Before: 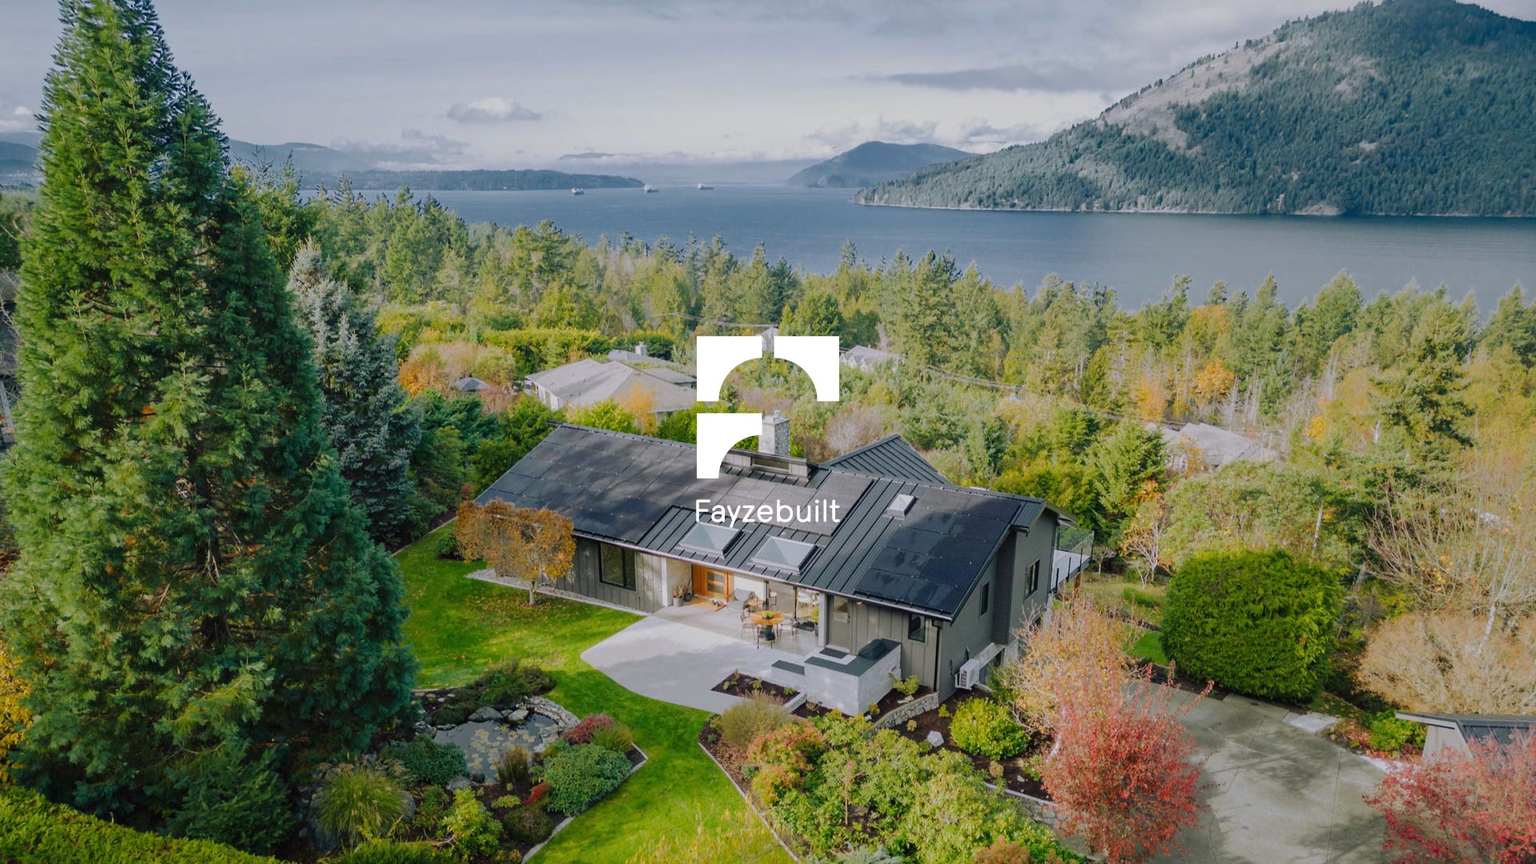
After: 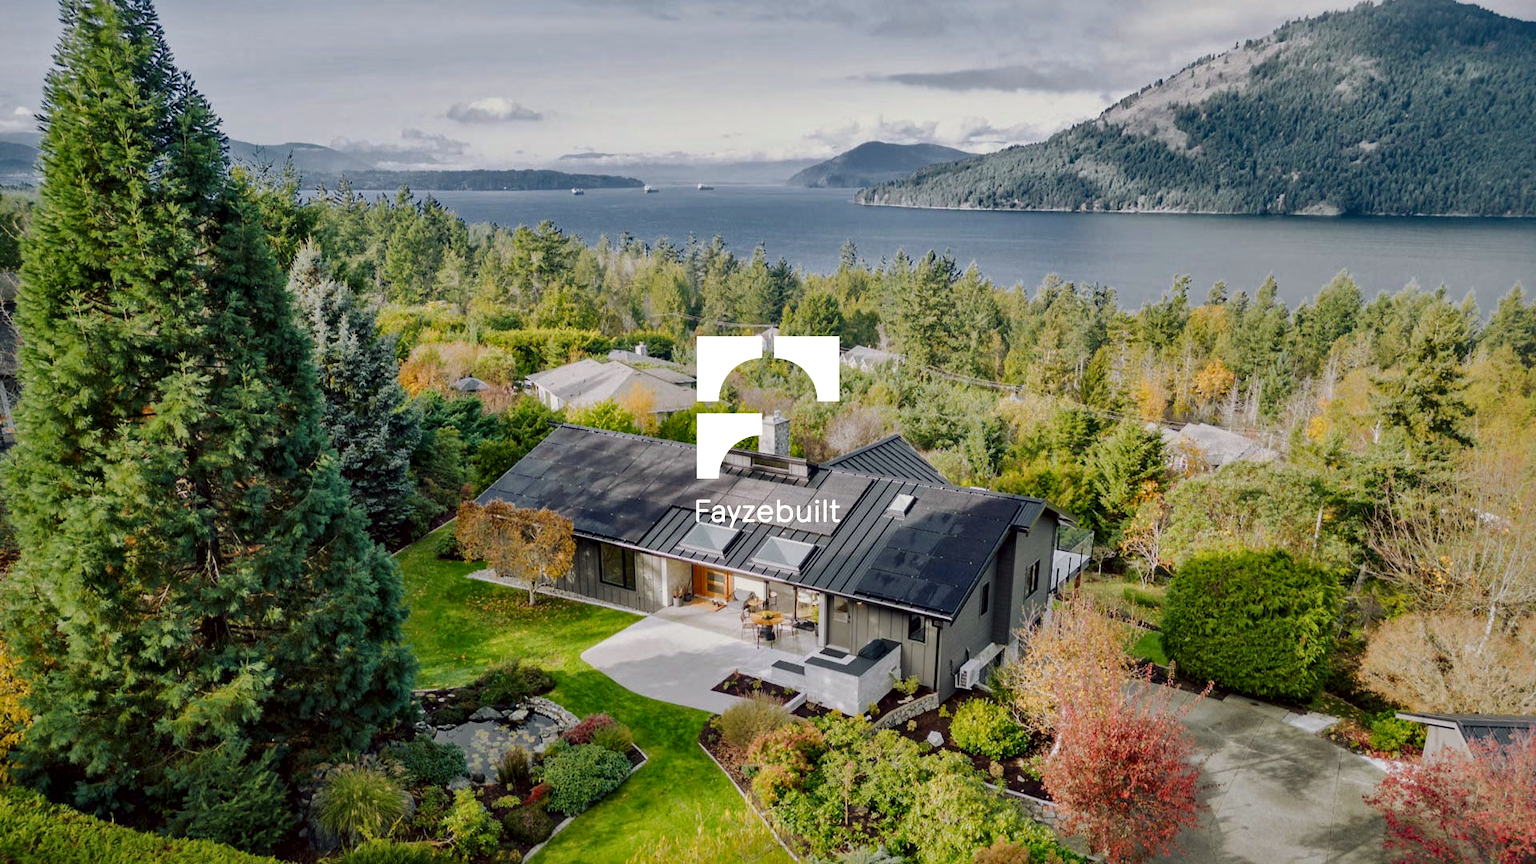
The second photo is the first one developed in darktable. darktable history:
local contrast: mode bilateral grid, contrast 25, coarseness 48, detail 152%, midtone range 0.2
color correction: highlights a* -0.882, highlights b* 4.52, shadows a* 3.6
